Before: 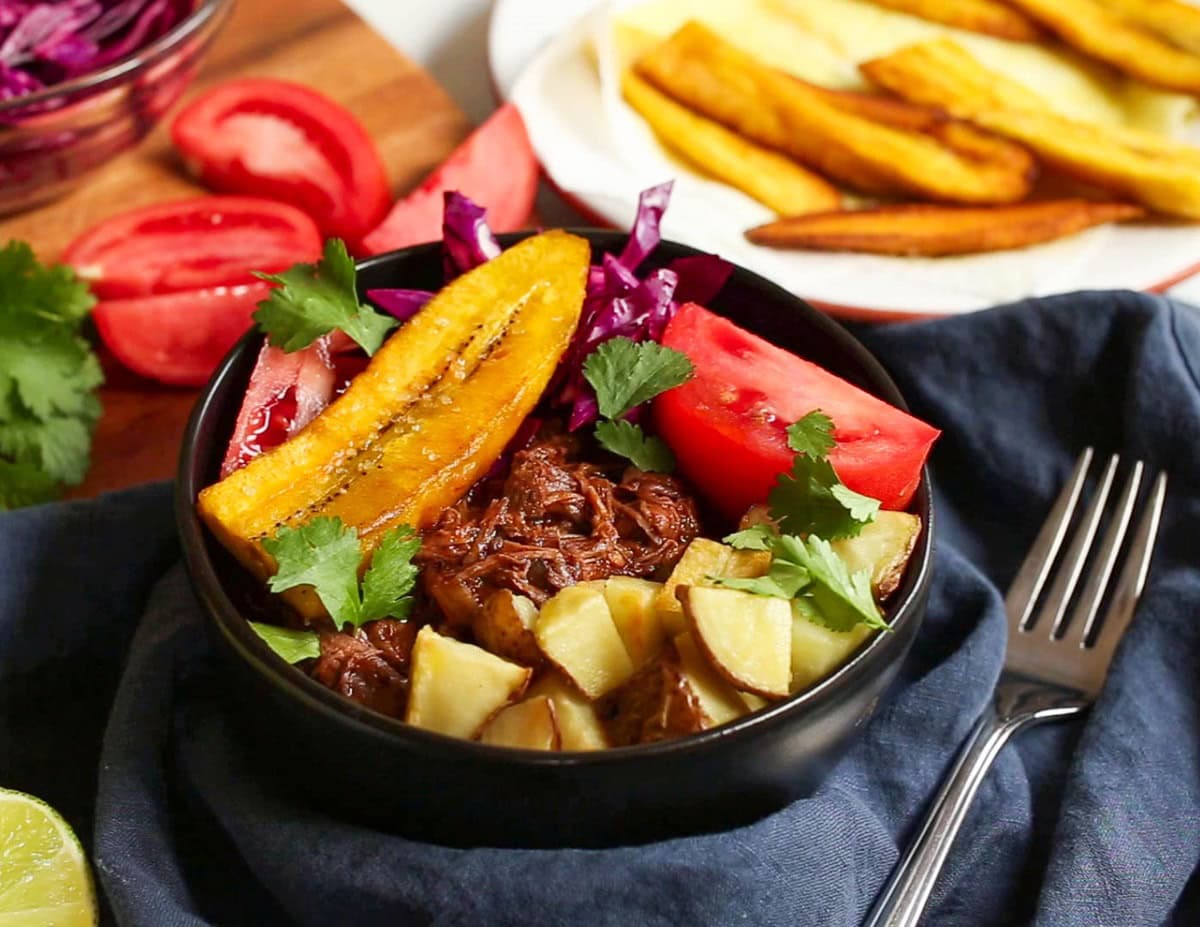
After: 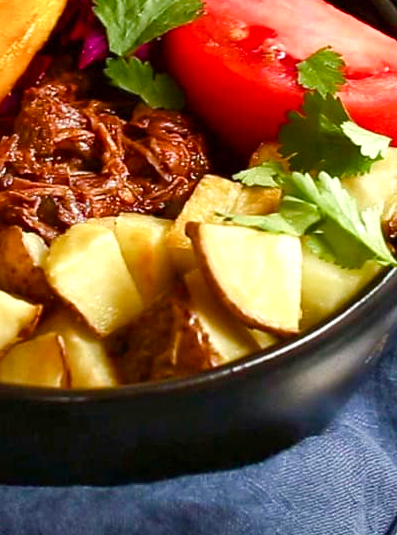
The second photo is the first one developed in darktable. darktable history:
color balance rgb: perceptual saturation grading › global saturation 25%, perceptual saturation grading › highlights -50%, perceptual saturation grading › shadows 30%, perceptual brilliance grading › global brilliance 12%, global vibrance 20%
crop: left 40.878%, top 39.176%, right 25.993%, bottom 3.081%
